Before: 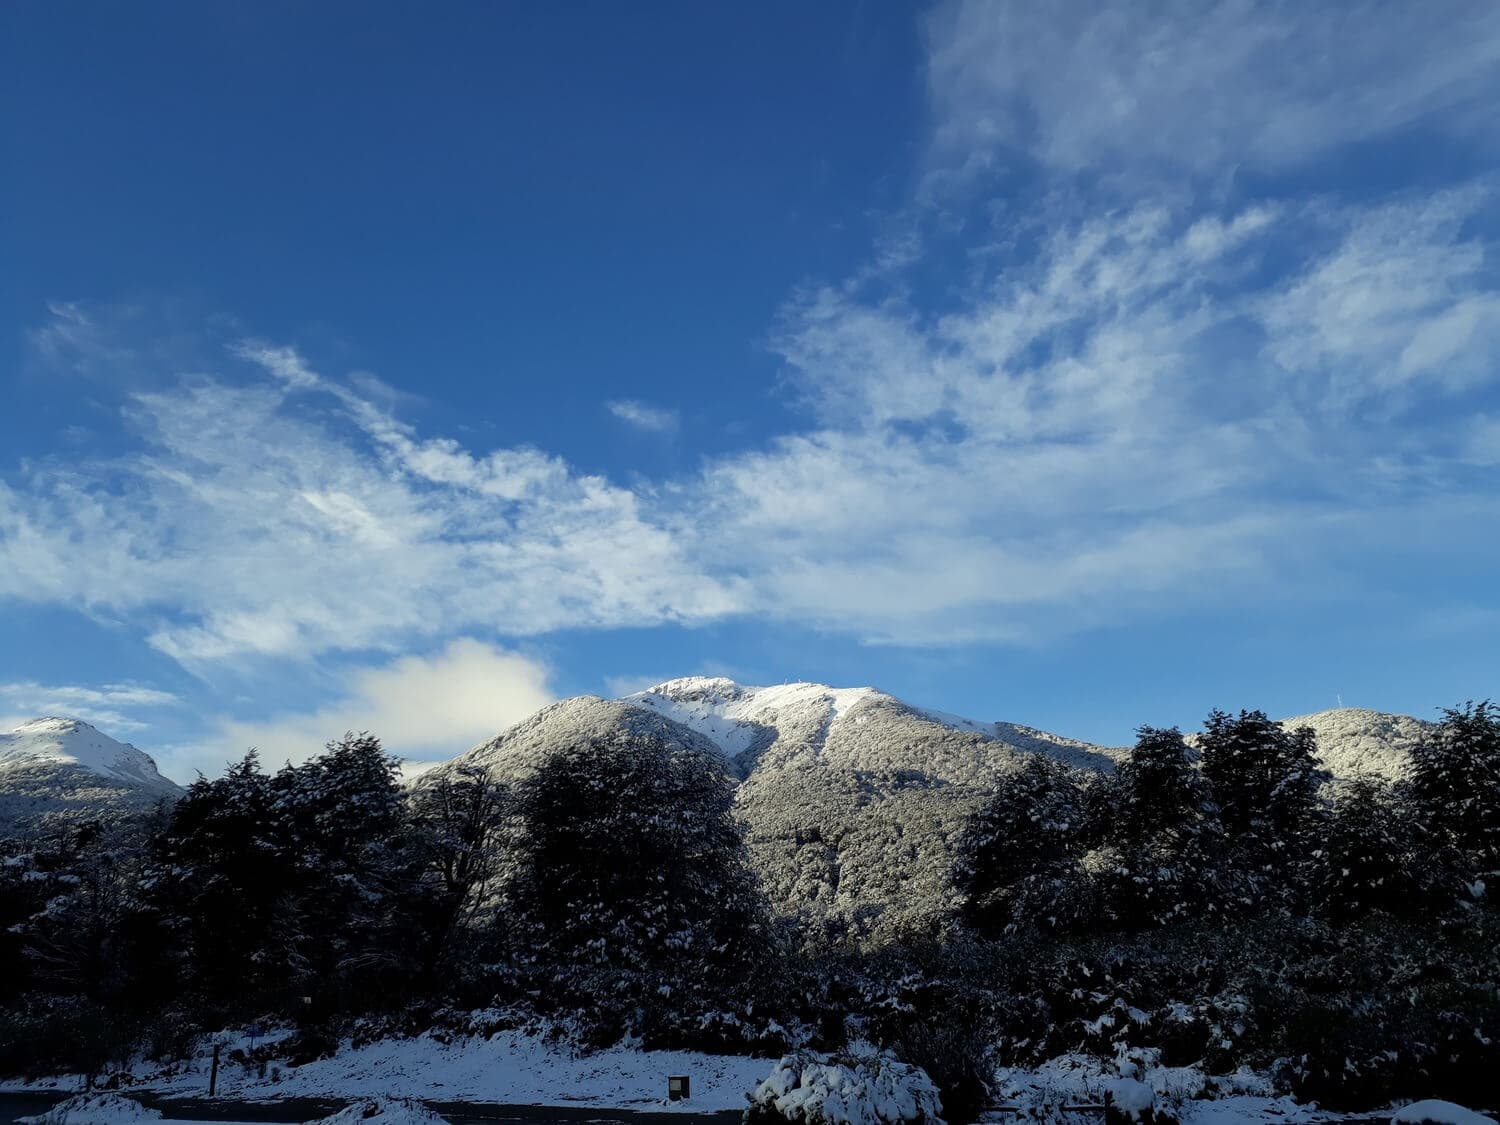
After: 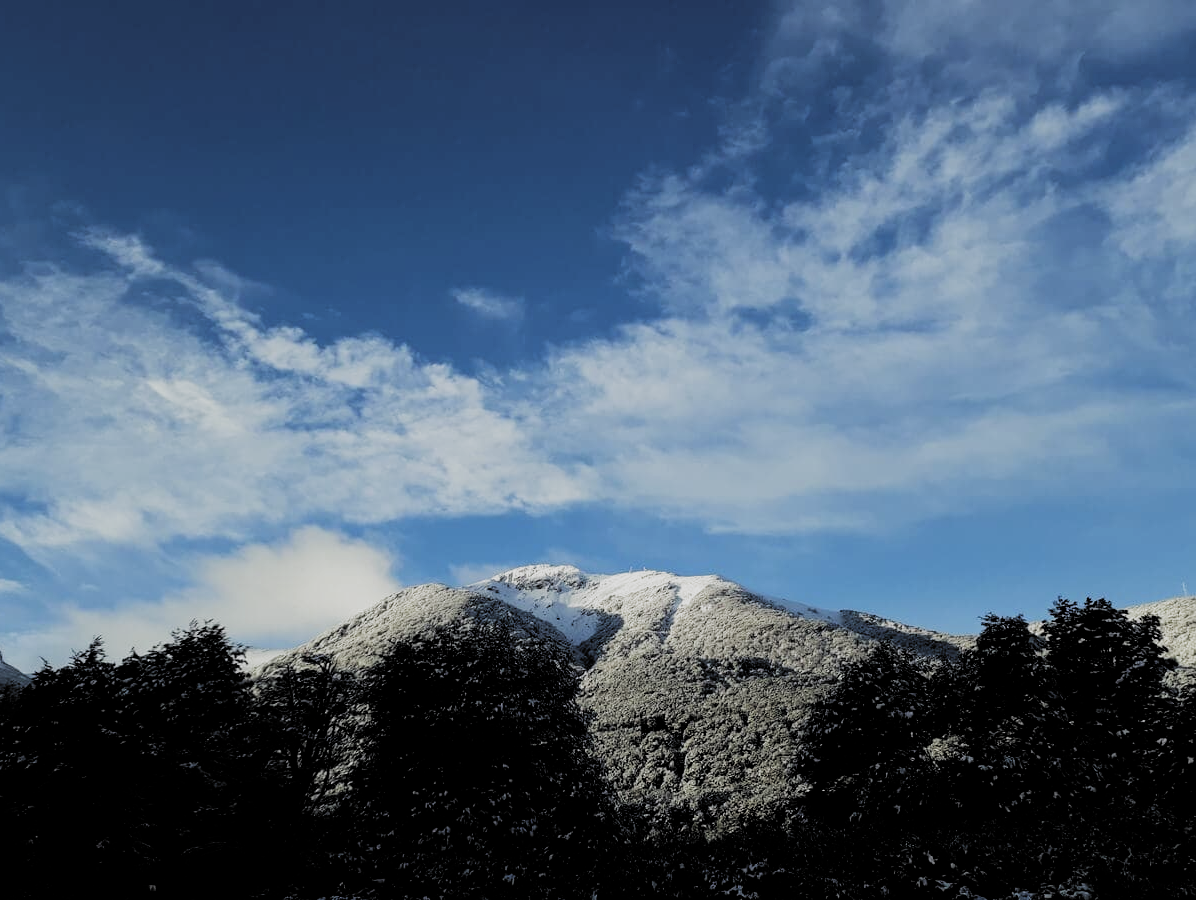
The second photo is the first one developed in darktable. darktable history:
crop and rotate: left 10.362%, top 9.967%, right 9.853%, bottom 9.977%
filmic rgb: black relative exposure -5.04 EV, white relative exposure 3.97 EV, hardness 2.88, contrast 1.298, highlights saturation mix -29.33%, add noise in highlights 0.001, preserve chrominance luminance Y, color science v3 (2019), use custom middle-gray values true, contrast in highlights soft
exposure: exposure -0.185 EV, compensate exposure bias true, compensate highlight preservation false
